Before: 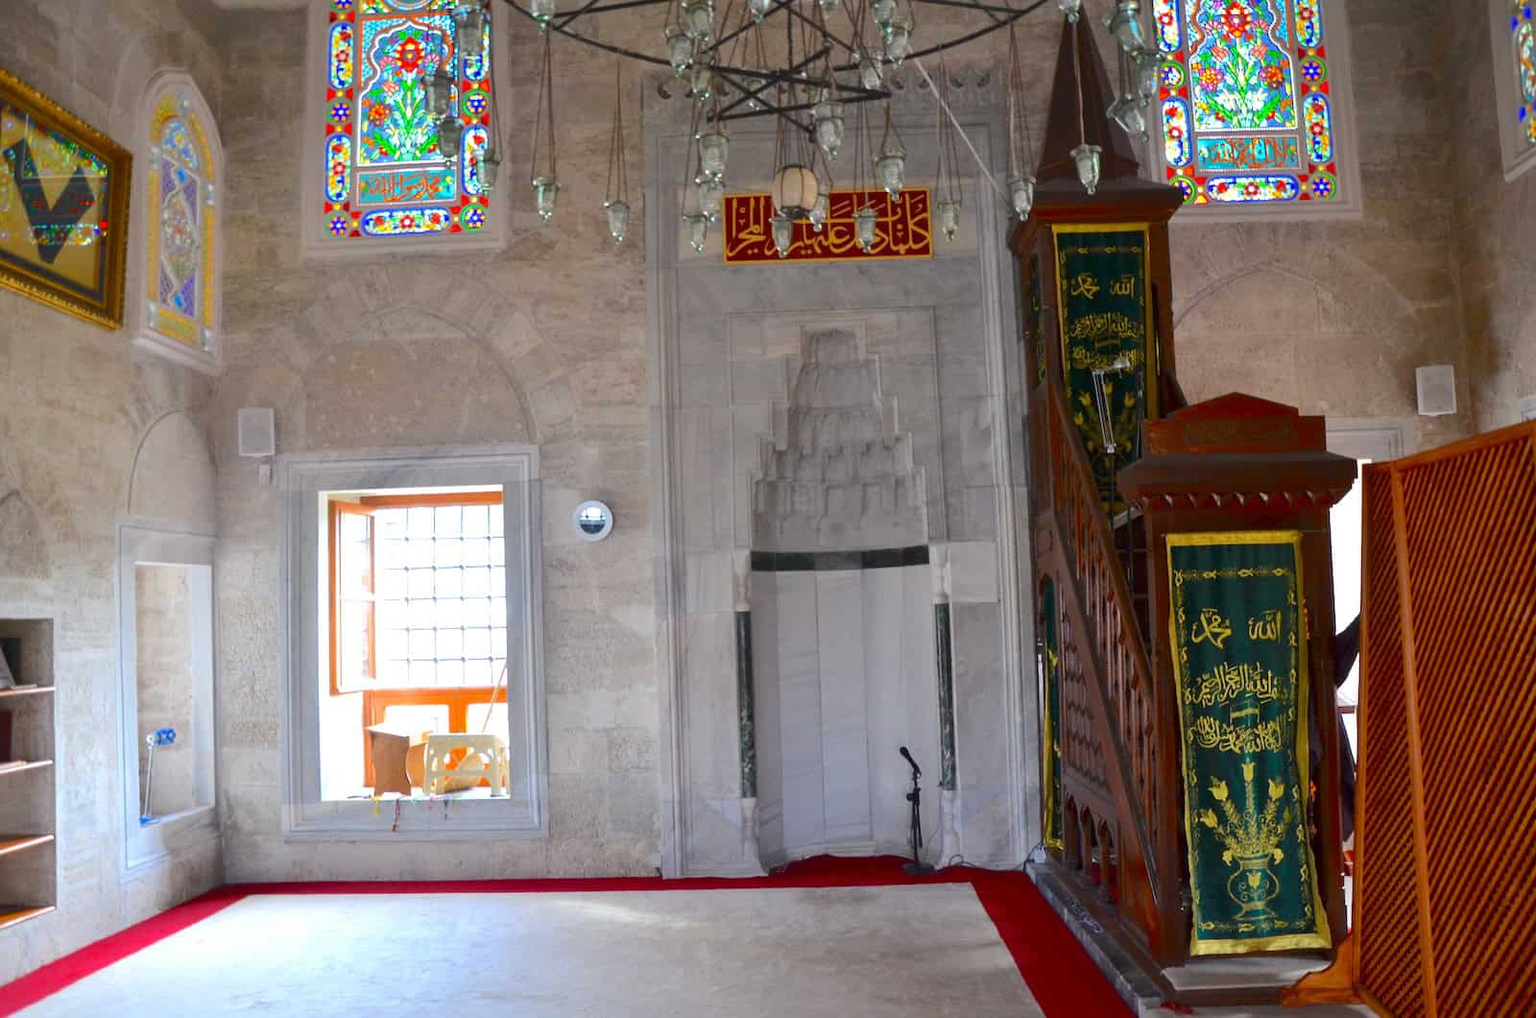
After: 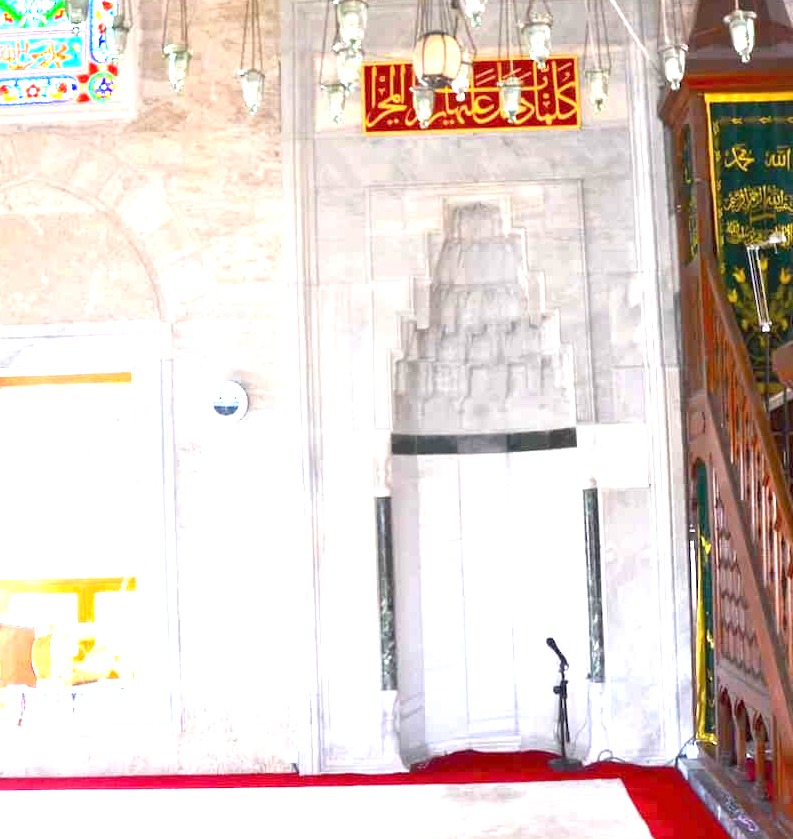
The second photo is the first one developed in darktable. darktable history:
exposure: exposure 2.026 EV, compensate exposure bias true, compensate highlight preservation false
tone equalizer: on, module defaults
crop and rotate: angle 0.019°, left 24.44%, top 13.222%, right 25.953%, bottom 7.532%
